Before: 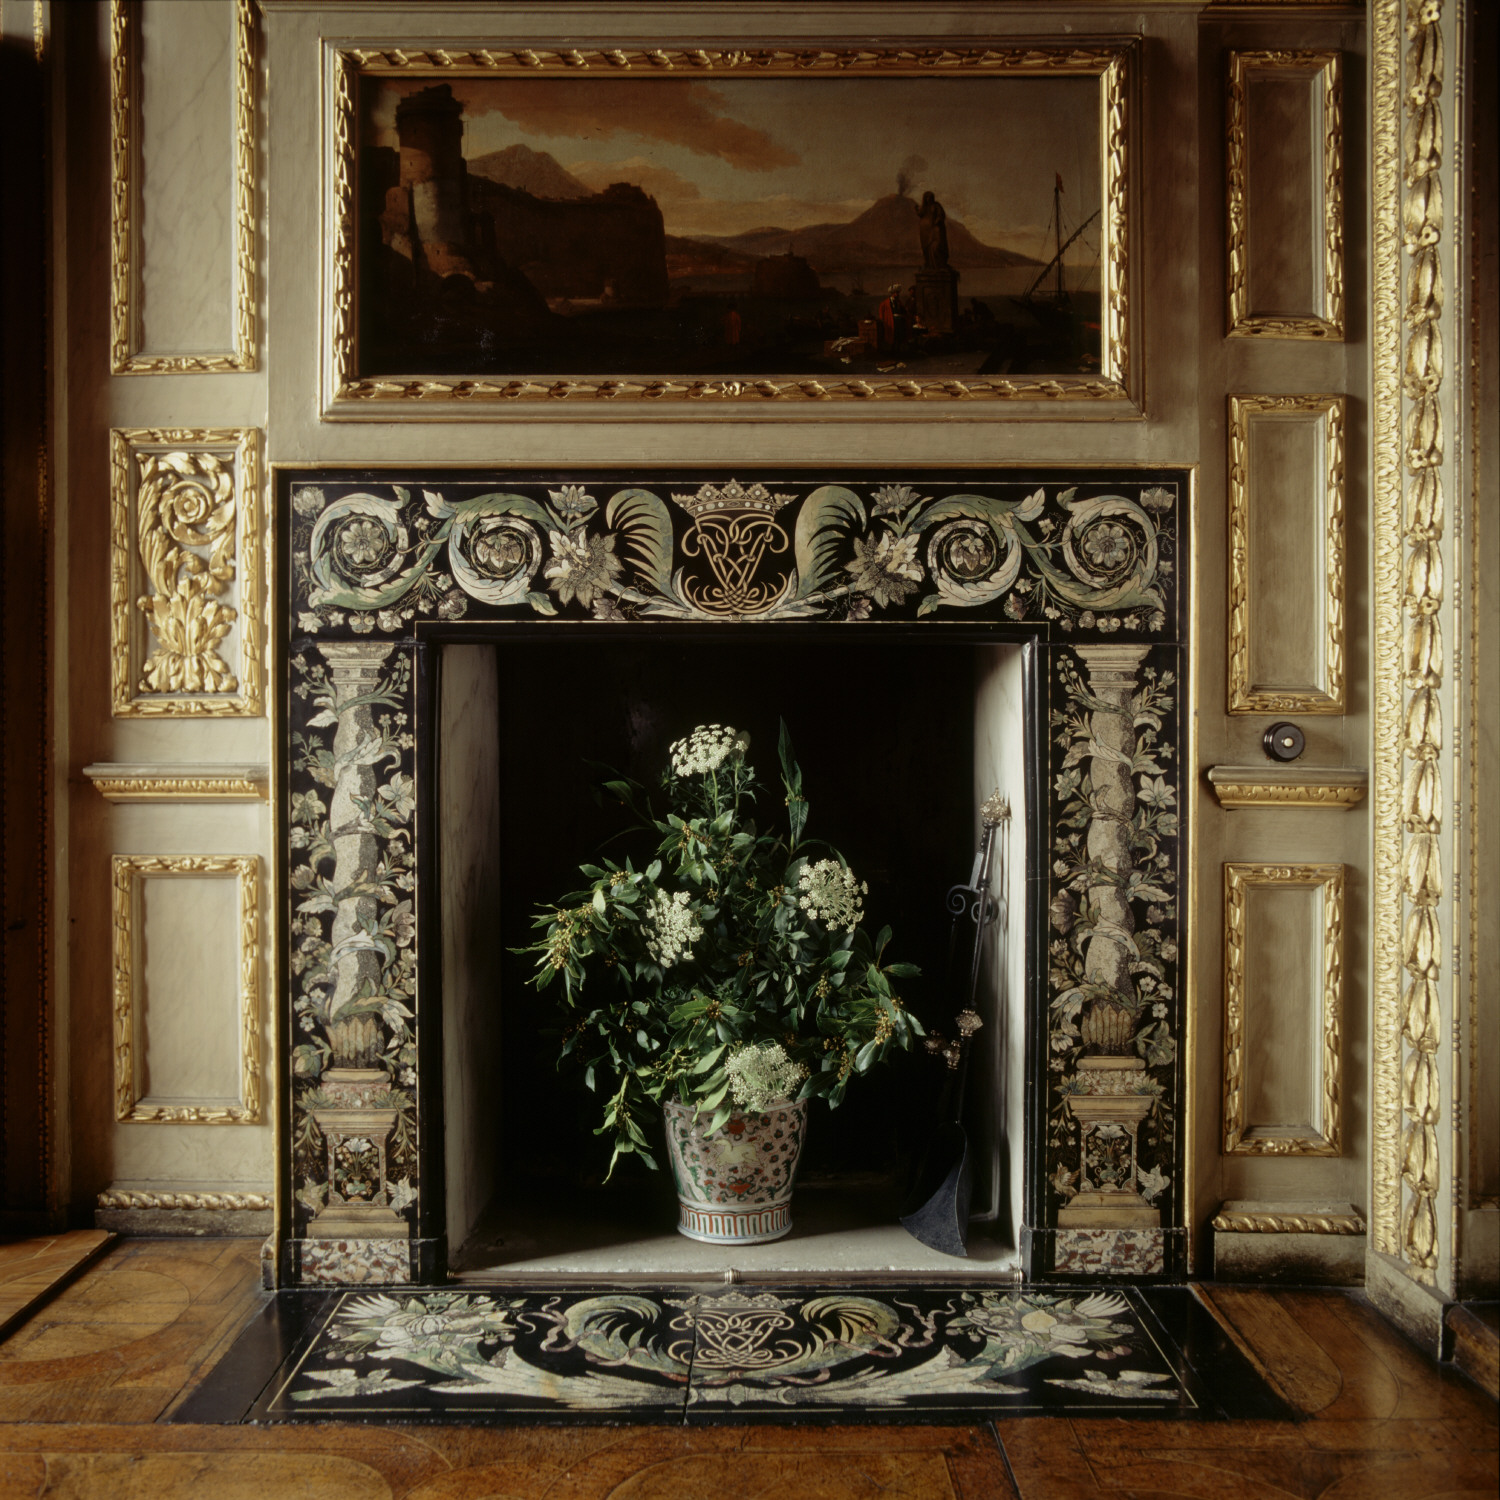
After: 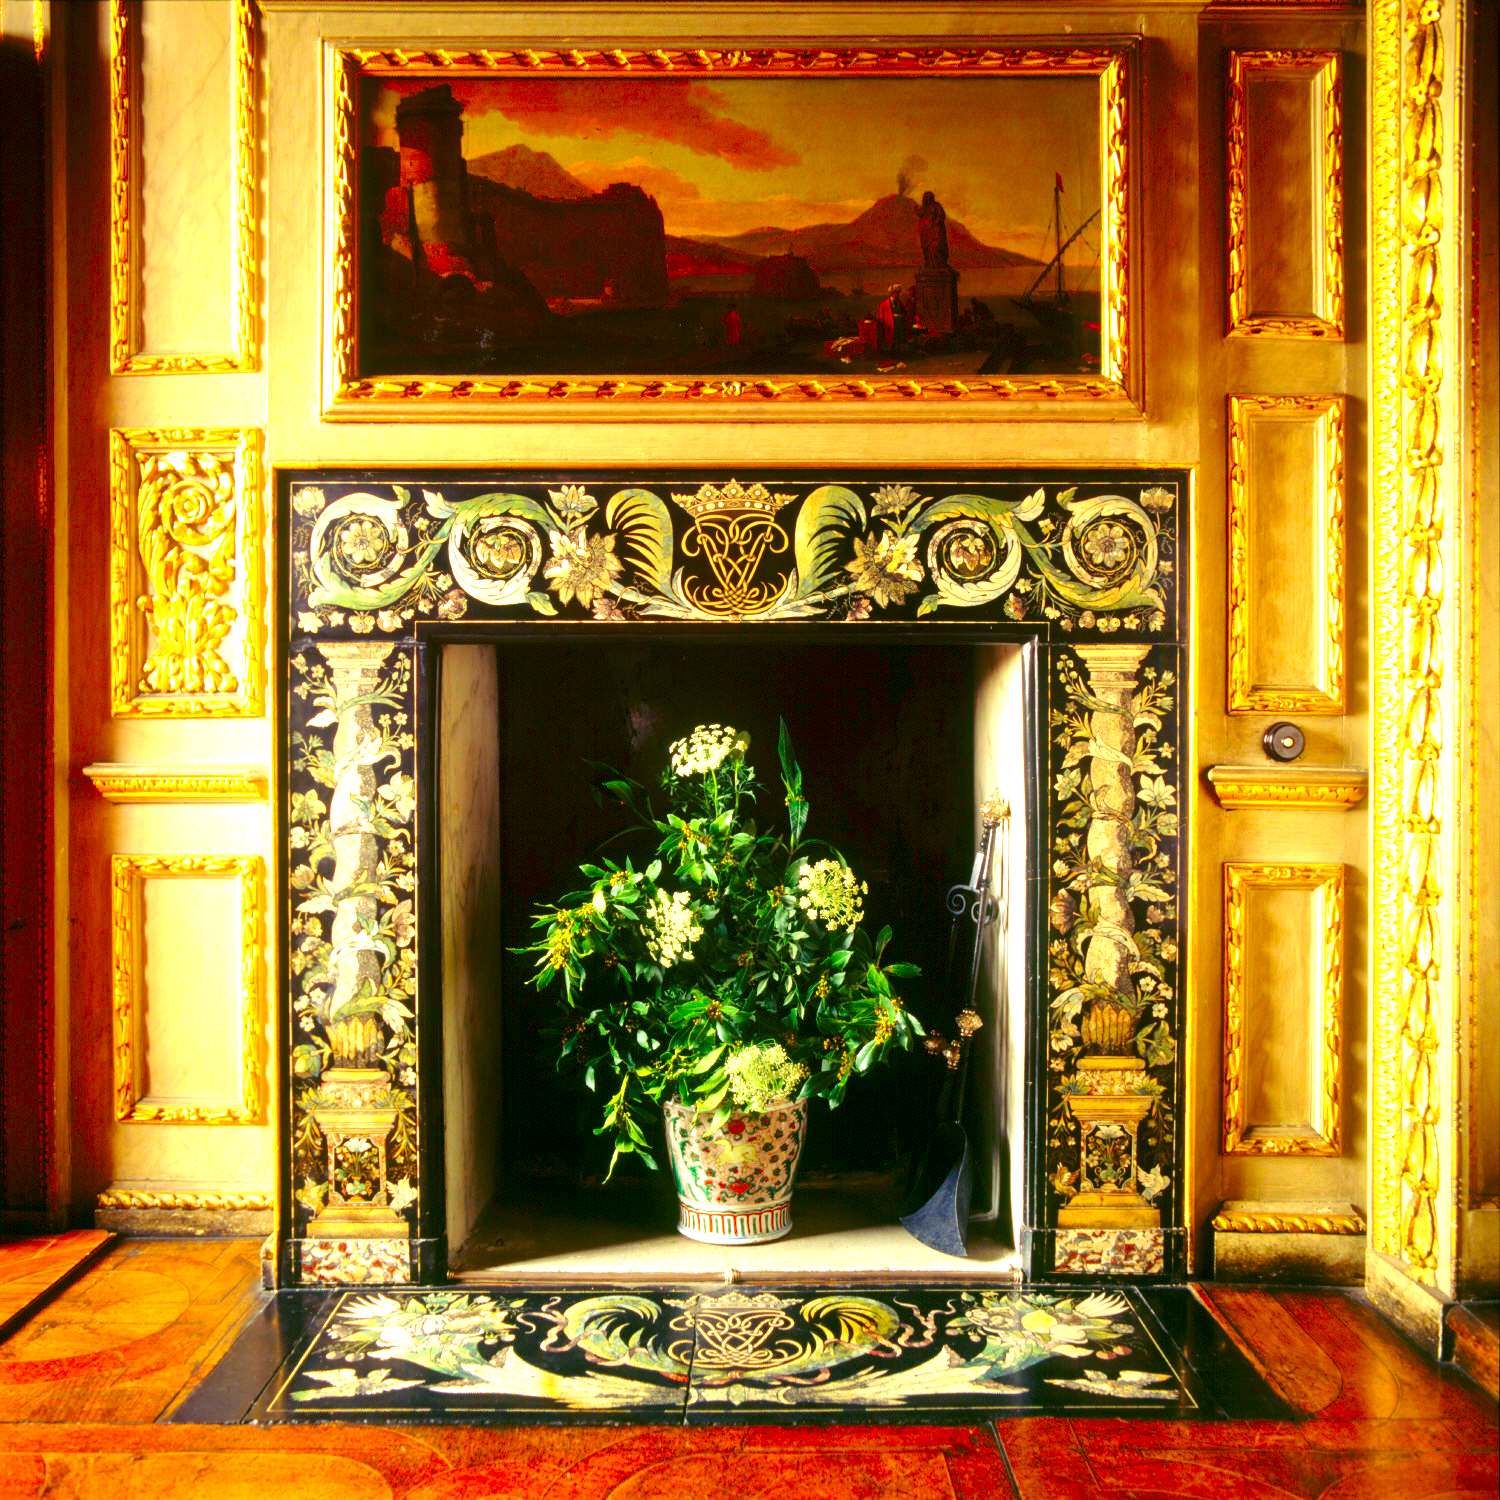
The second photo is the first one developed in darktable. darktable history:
color correction: highlights a* 1.59, highlights b* -1.7, saturation 2.48
color balance: mode lift, gamma, gain (sRGB), lift [1, 1, 1.022, 1.026]
exposure: black level correction 0.001, exposure 1.822 EV, compensate exposure bias true, compensate highlight preservation false
